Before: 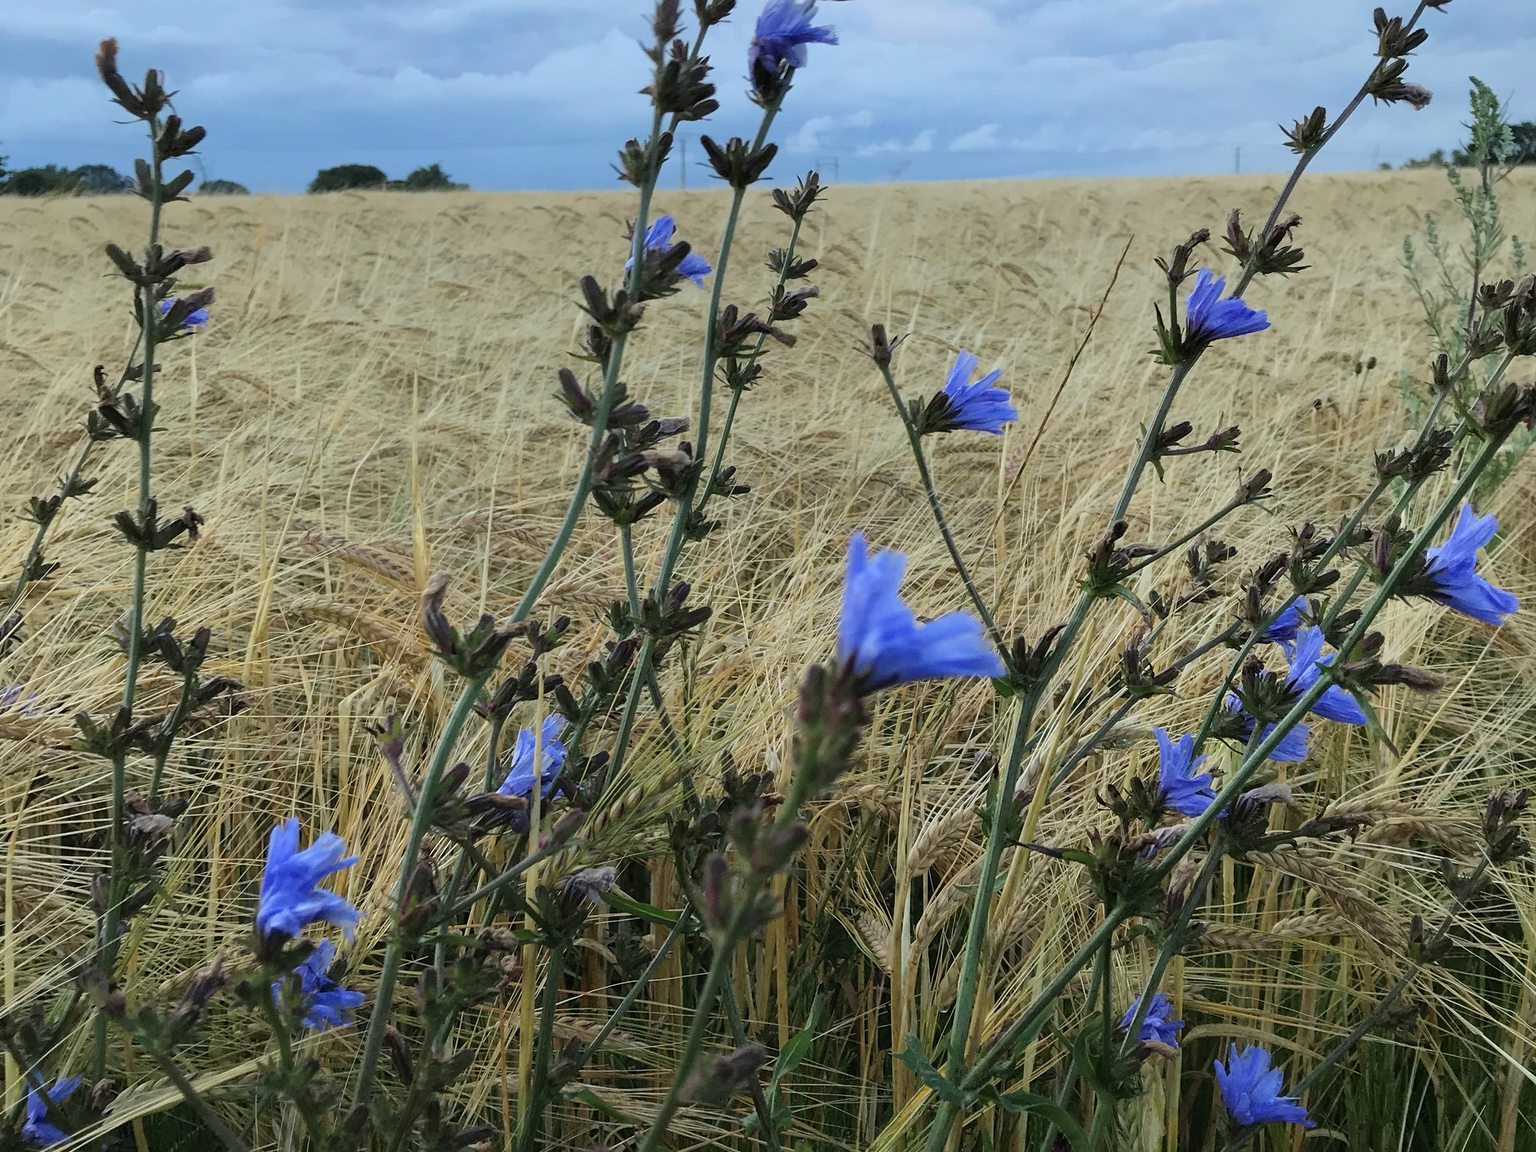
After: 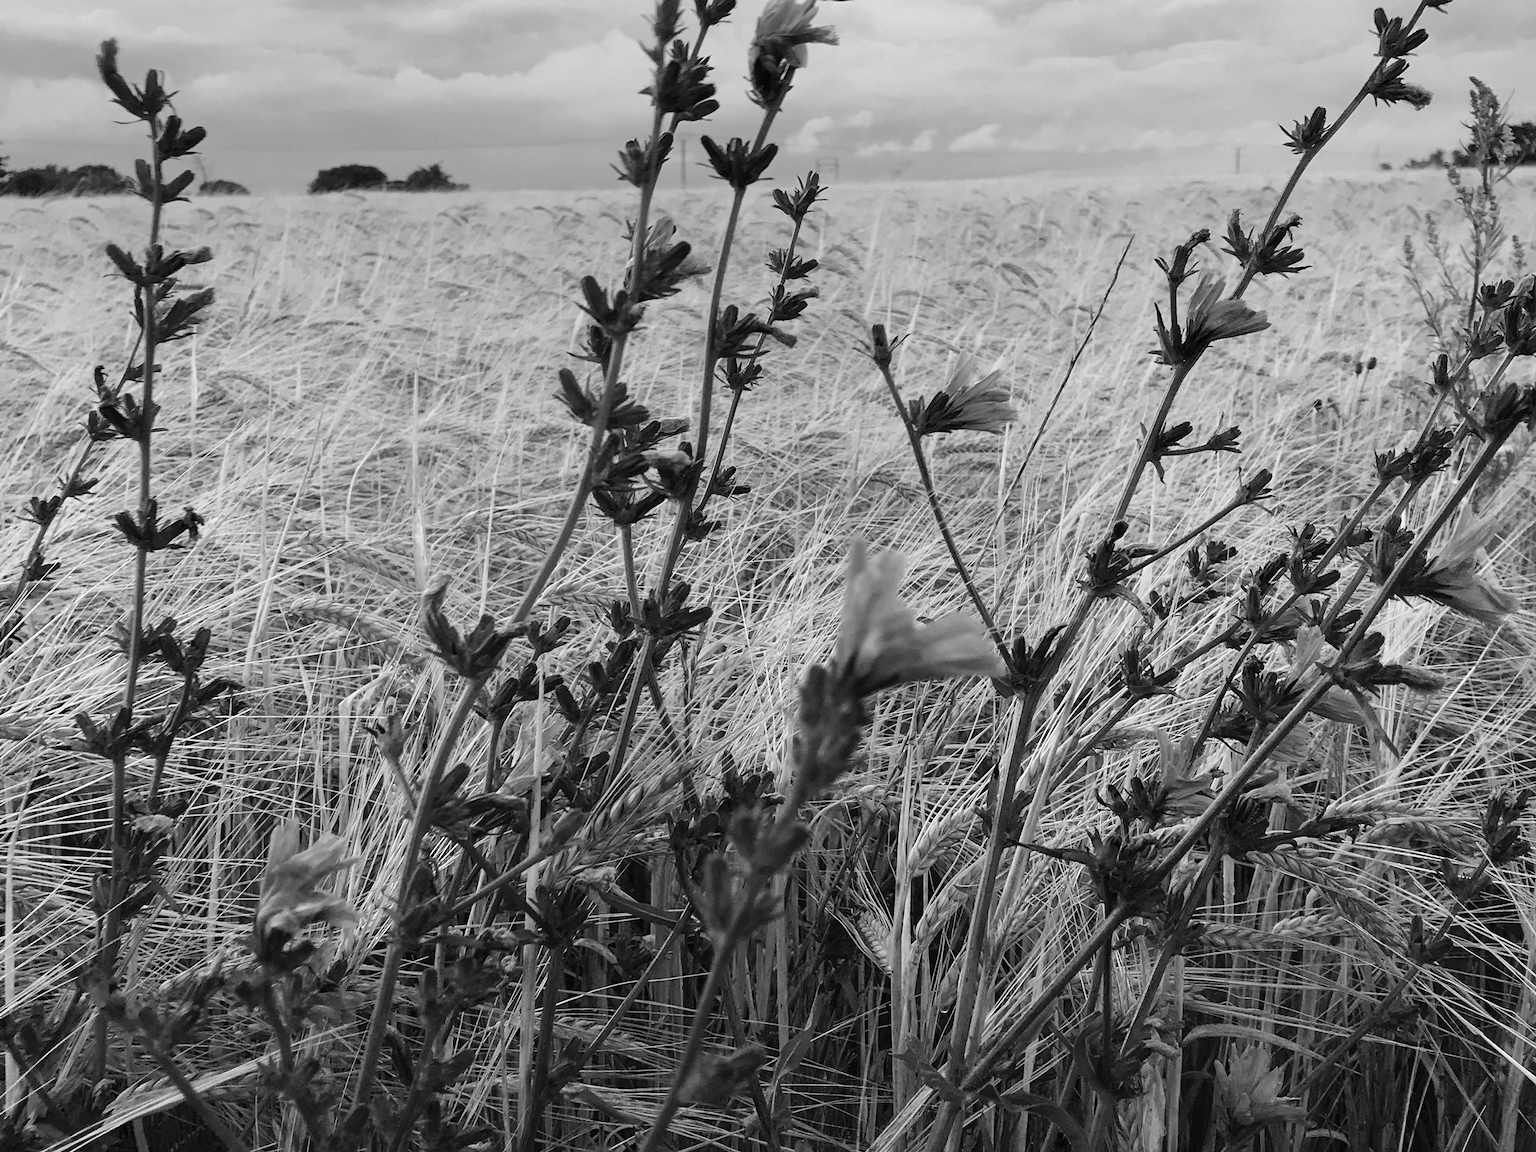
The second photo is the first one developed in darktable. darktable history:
color calibration: output gray [0.714, 0.278, 0, 0], illuminant same as pipeline (D50), adaptation none (bypass)
tone equalizer: -8 EV -0.417 EV, -7 EV -0.389 EV, -6 EV -0.333 EV, -5 EV -0.222 EV, -3 EV 0.222 EV, -2 EV 0.333 EV, -1 EV 0.389 EV, +0 EV 0.417 EV, edges refinement/feathering 500, mask exposure compensation -1.57 EV, preserve details no
